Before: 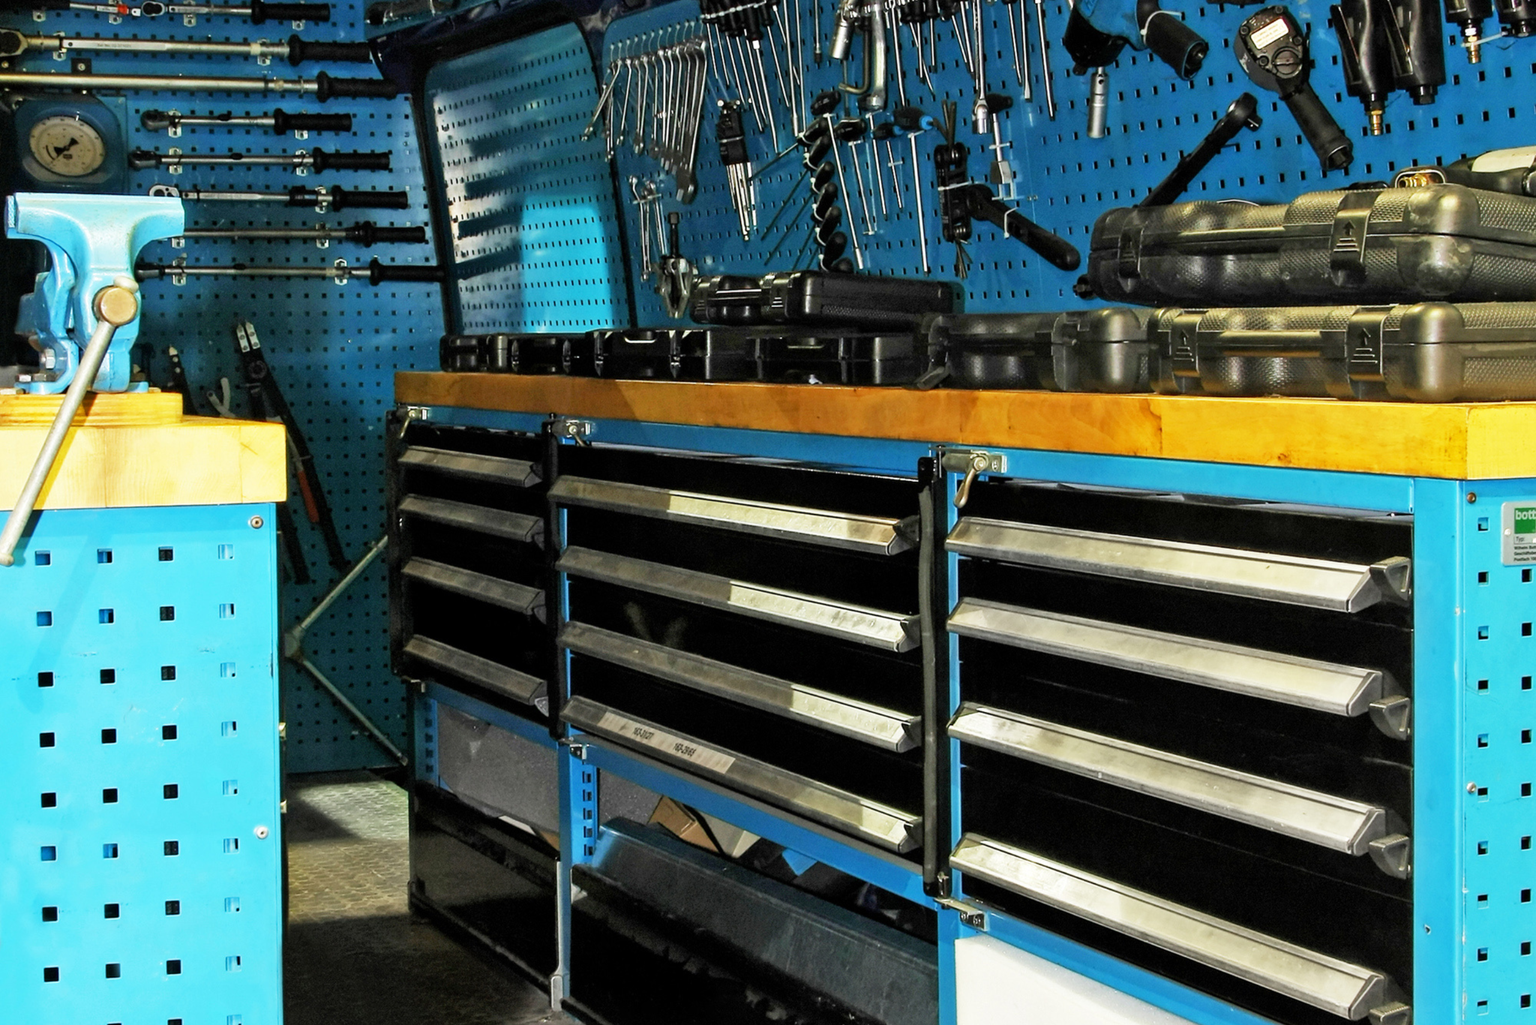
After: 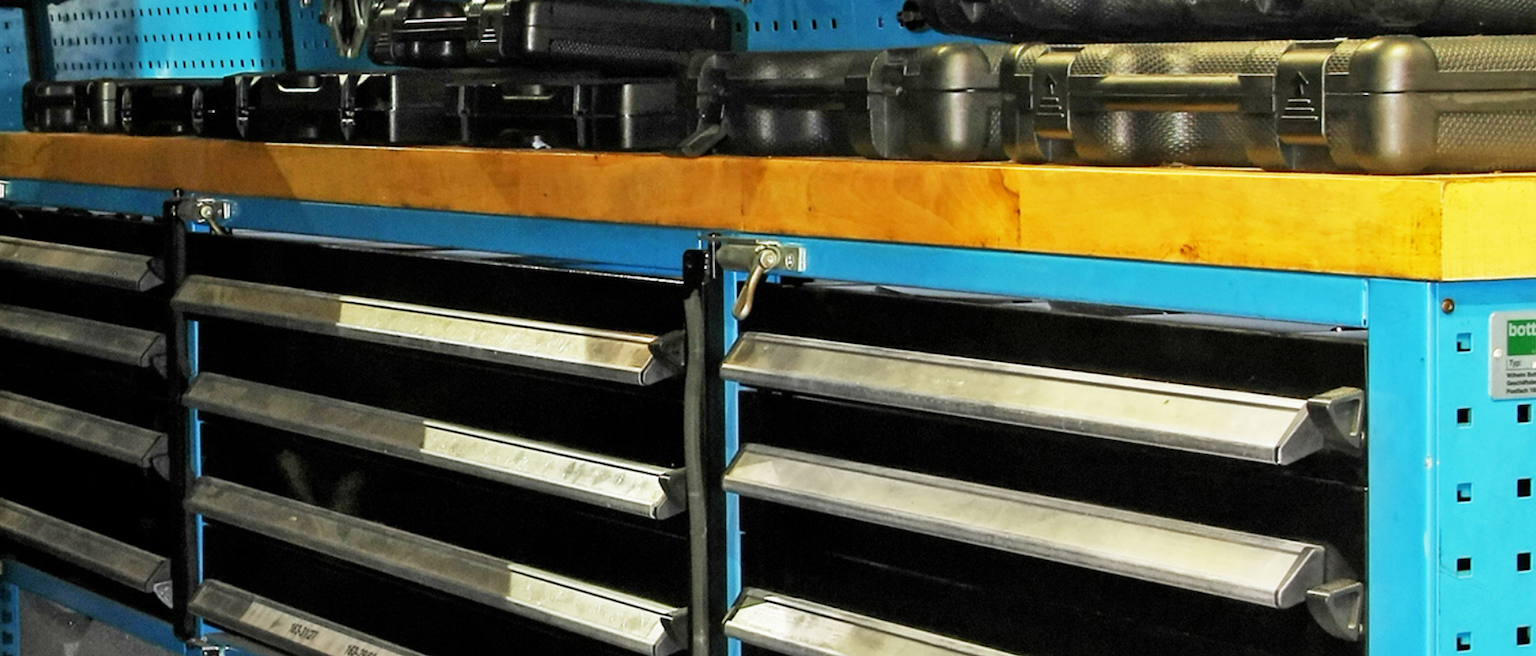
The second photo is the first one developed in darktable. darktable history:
crop and rotate: left 27.595%, top 26.999%, bottom 26.634%
